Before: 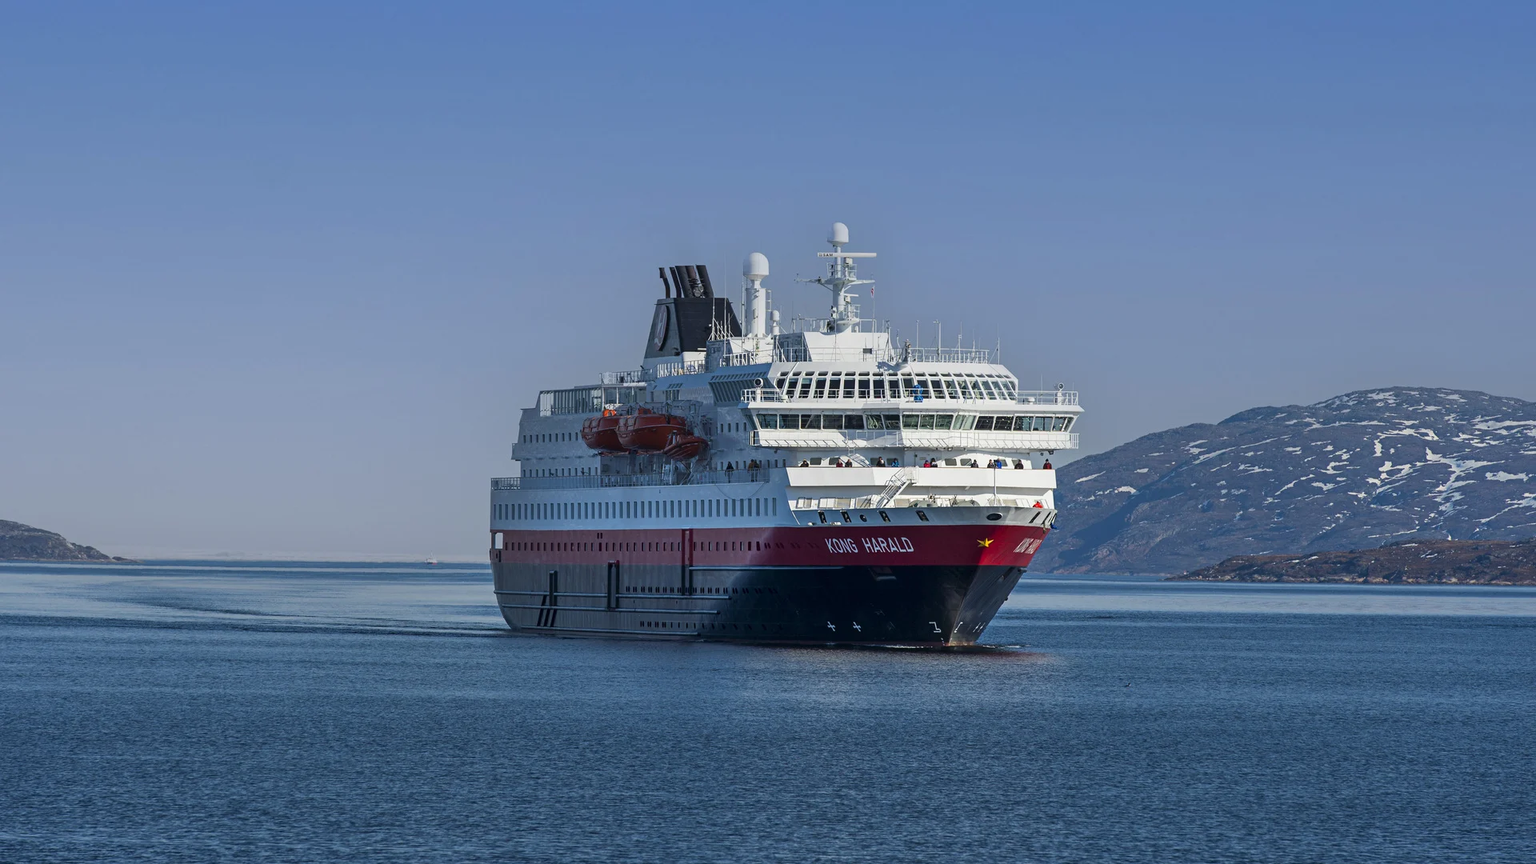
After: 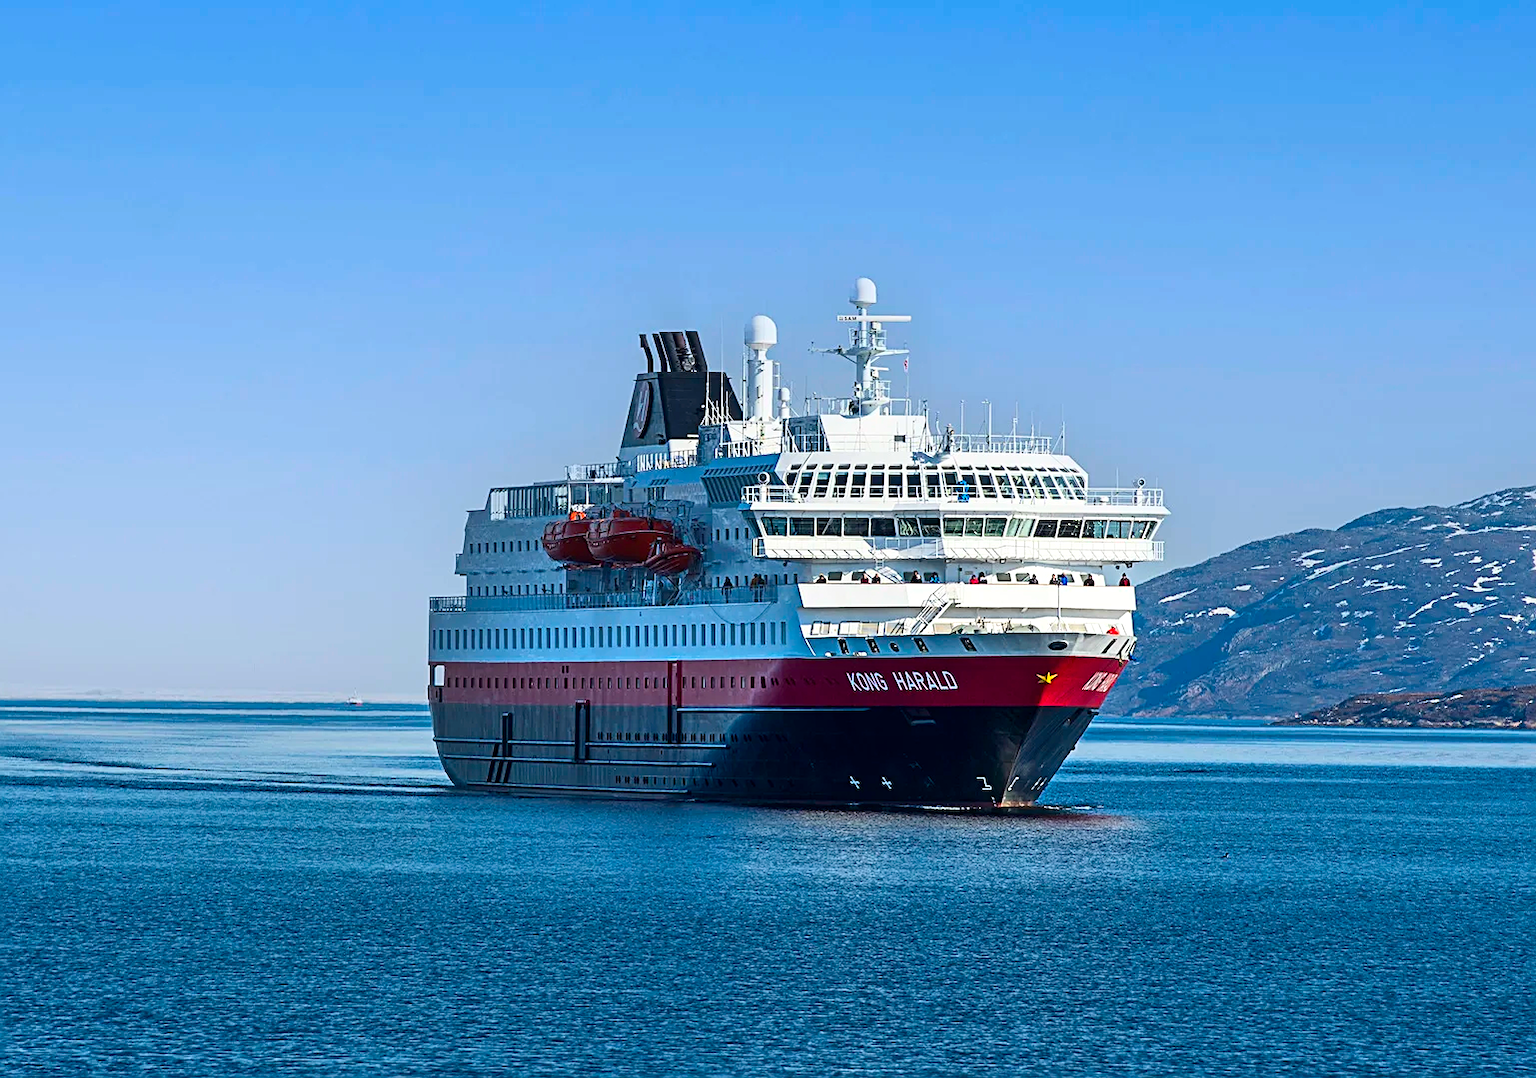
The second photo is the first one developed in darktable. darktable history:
contrast brightness saturation: contrast 0.225, brightness 0.098, saturation 0.289
sharpen: on, module defaults
crop and rotate: left 9.618%, right 10.298%
exposure: exposure 0.293 EV, compensate highlight preservation false
